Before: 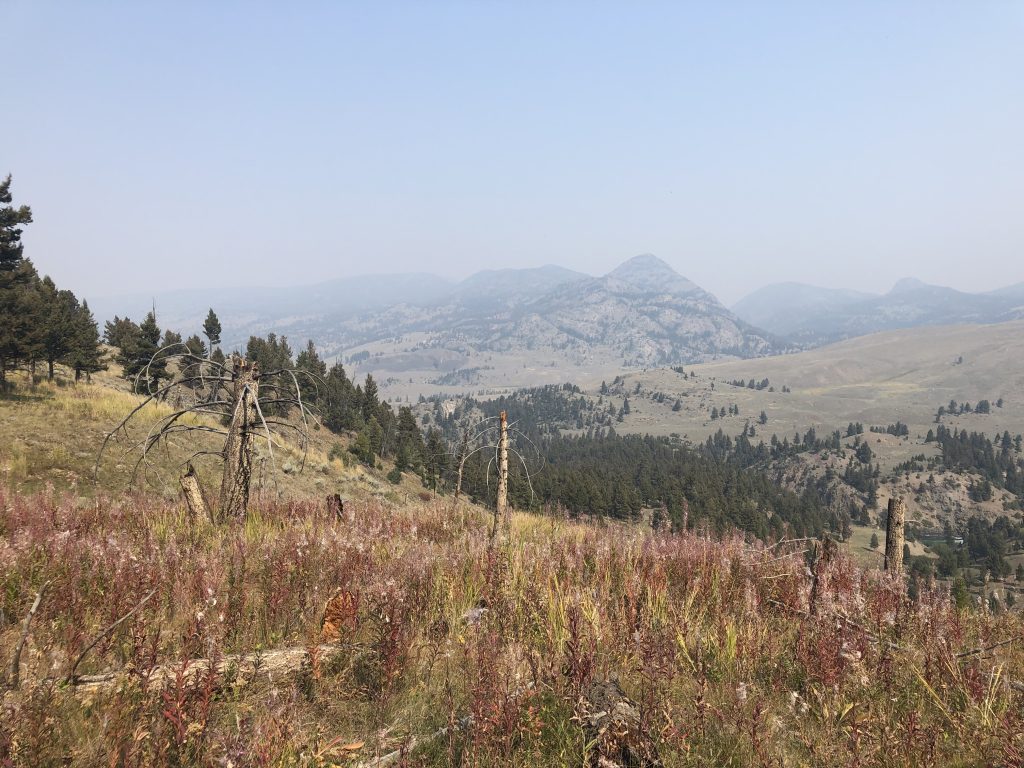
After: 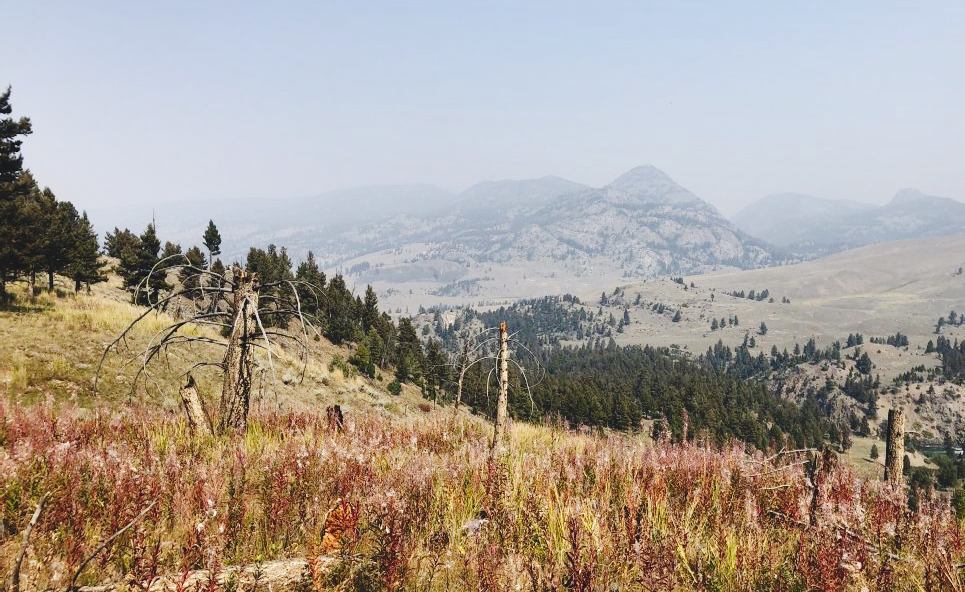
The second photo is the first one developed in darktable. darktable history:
tone curve: curves: ch0 [(0, 0) (0.003, 0.084) (0.011, 0.084) (0.025, 0.084) (0.044, 0.084) (0.069, 0.085) (0.1, 0.09) (0.136, 0.1) (0.177, 0.119) (0.224, 0.144) (0.277, 0.205) (0.335, 0.298) (0.399, 0.417) (0.468, 0.525) (0.543, 0.631) (0.623, 0.72) (0.709, 0.8) (0.801, 0.867) (0.898, 0.934) (1, 1)], preserve colors none
shadows and highlights: low approximation 0.01, soften with gaussian
crop and rotate: angle 0.03°, top 11.643%, right 5.651%, bottom 11.189%
